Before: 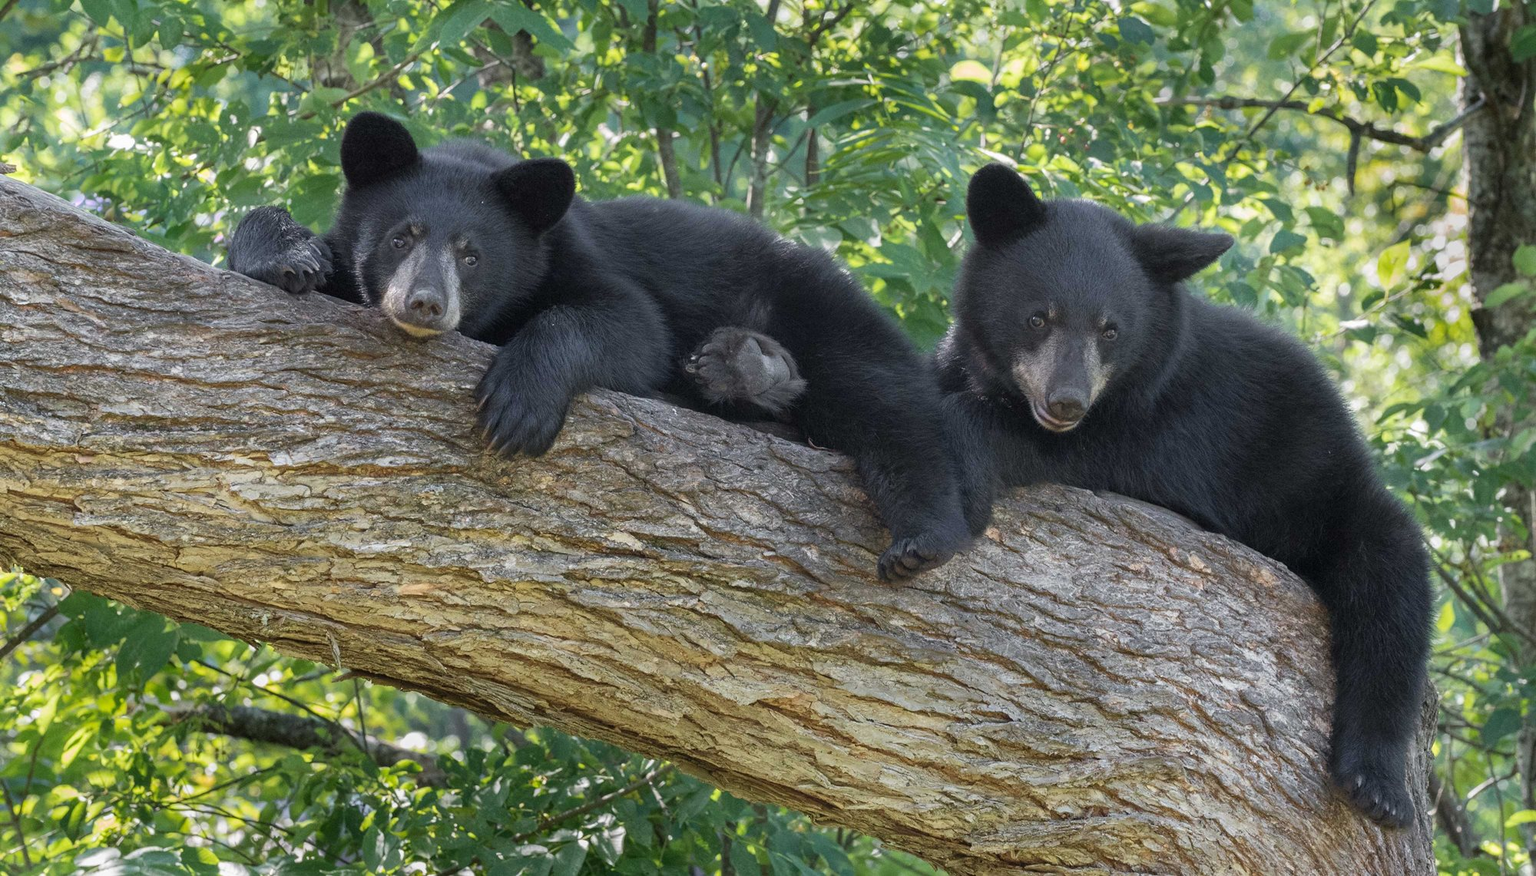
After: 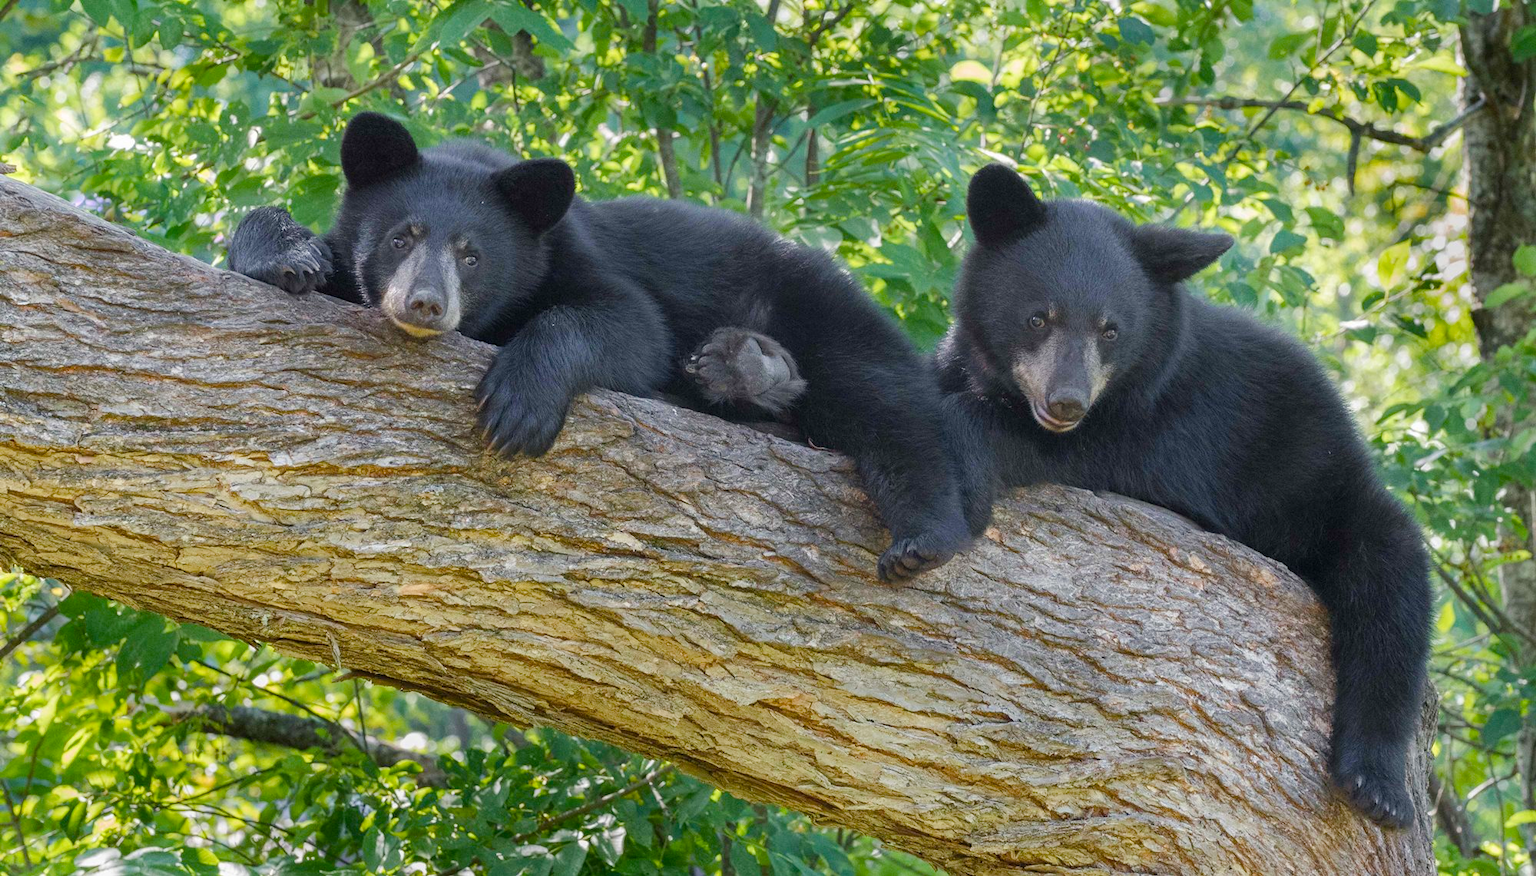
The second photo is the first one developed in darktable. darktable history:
color balance rgb: perceptual saturation grading › global saturation 27.368%, perceptual saturation grading › highlights -28.099%, perceptual saturation grading › mid-tones 15.589%, perceptual saturation grading › shadows 33.606%, perceptual brilliance grading › mid-tones 9.262%, perceptual brilliance grading › shadows 14.424%
